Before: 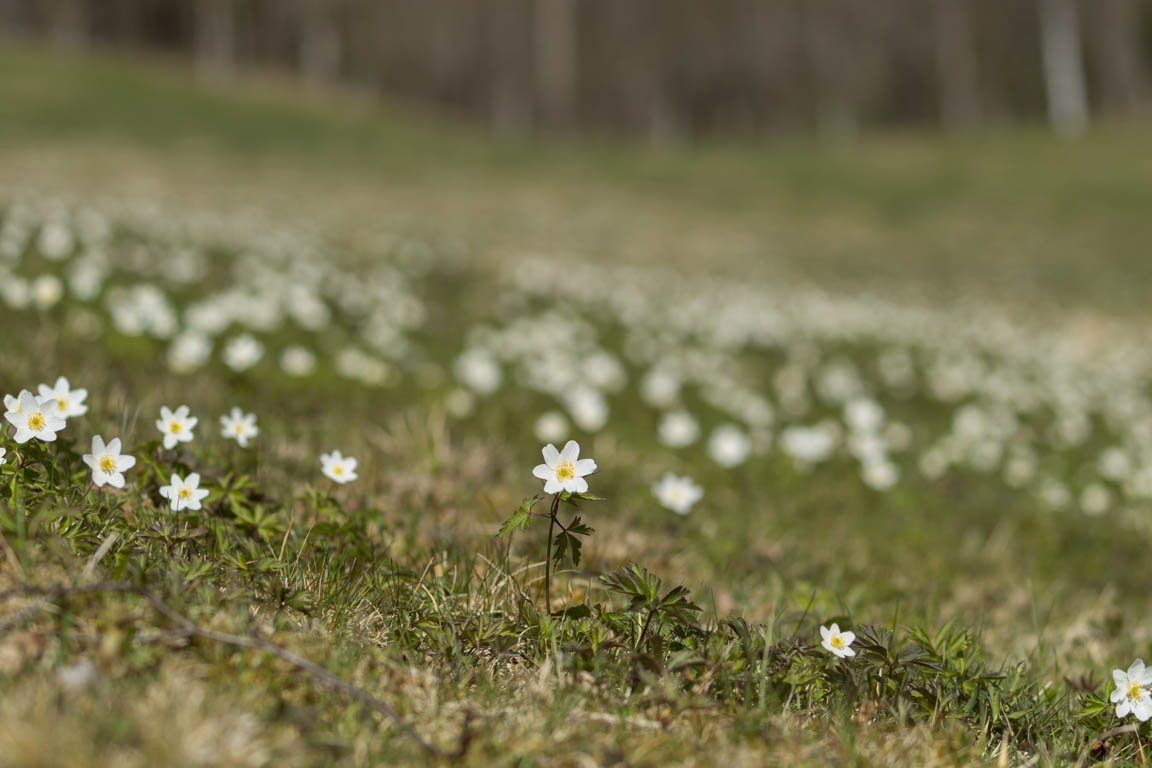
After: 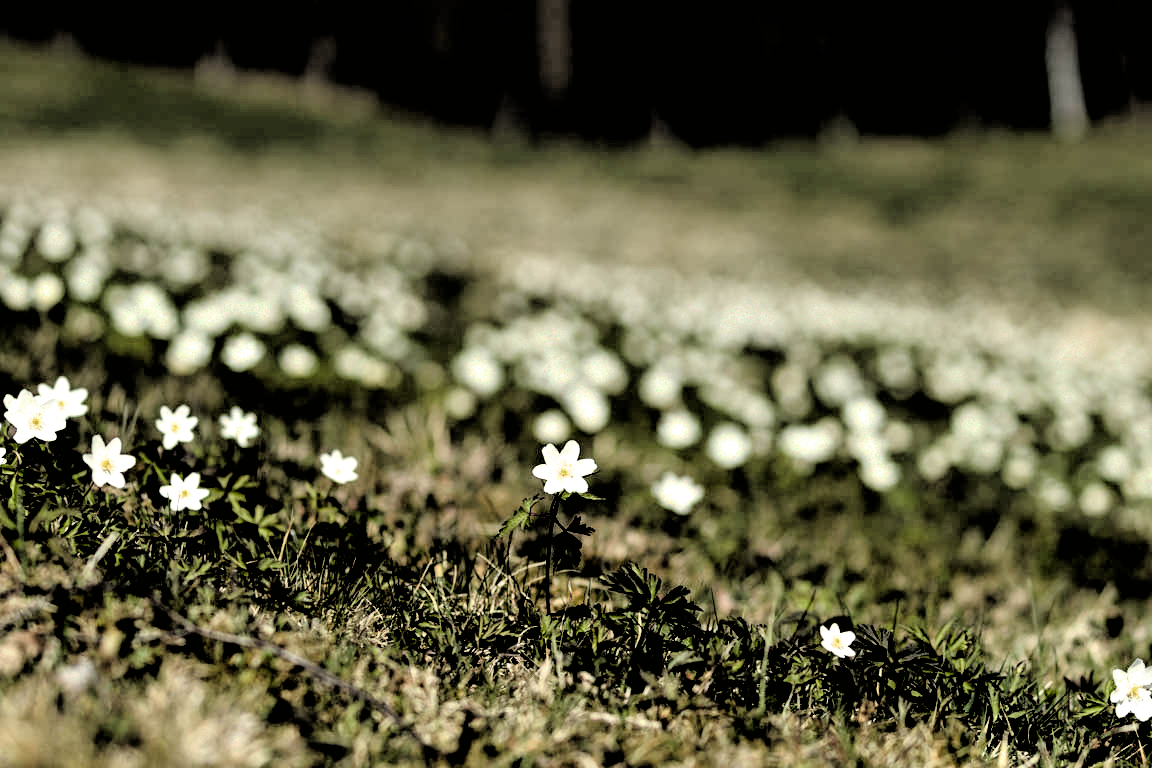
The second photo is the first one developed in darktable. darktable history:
filmic rgb: black relative exposure -1 EV, white relative exposure 2.05 EV, hardness 1.52, contrast 2.25, enable highlight reconstruction true
exposure: compensate highlight preservation false
rotate and perspective: automatic cropping original format, crop left 0, crop top 0
contrast brightness saturation: contrast 0.1, brightness 0.02, saturation 0.02
